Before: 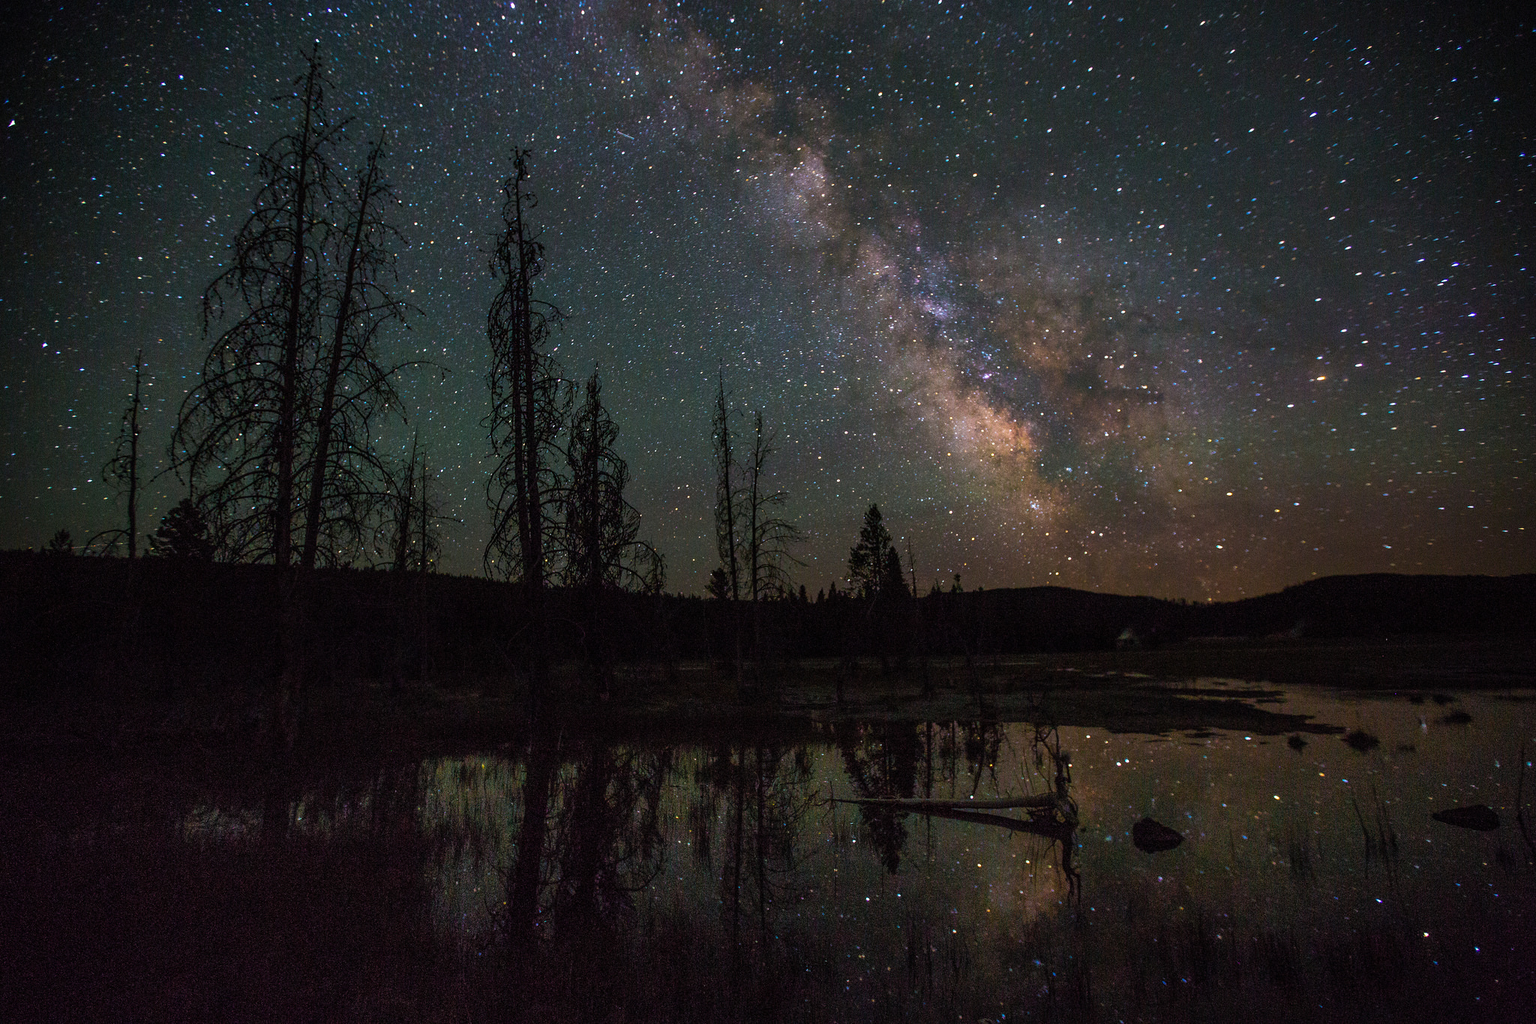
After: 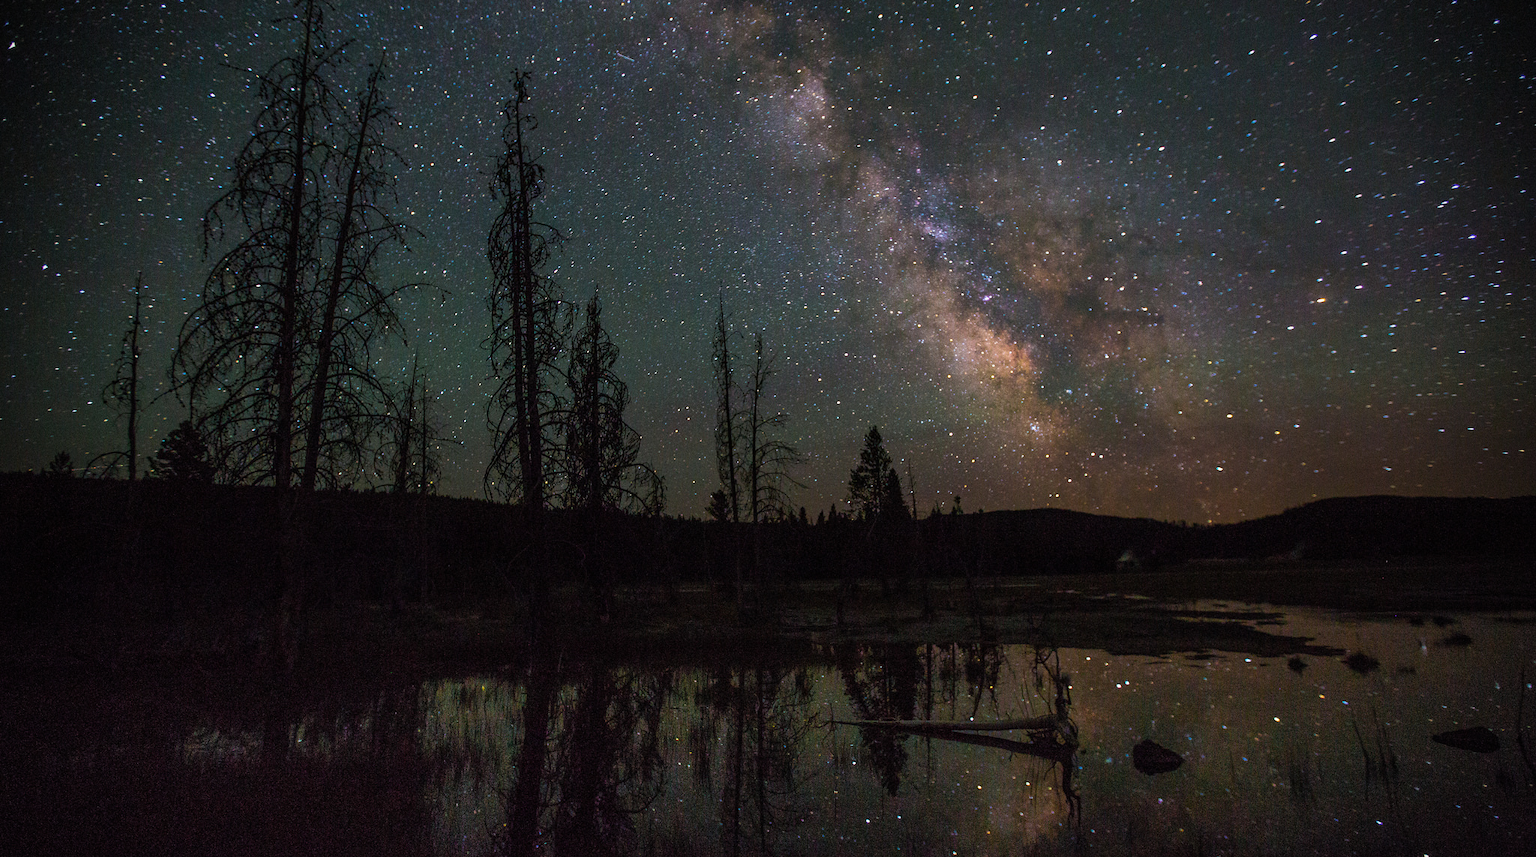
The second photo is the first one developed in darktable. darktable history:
crop: top 7.625%, bottom 8.027%
vignetting: fall-off radius 60.92%
